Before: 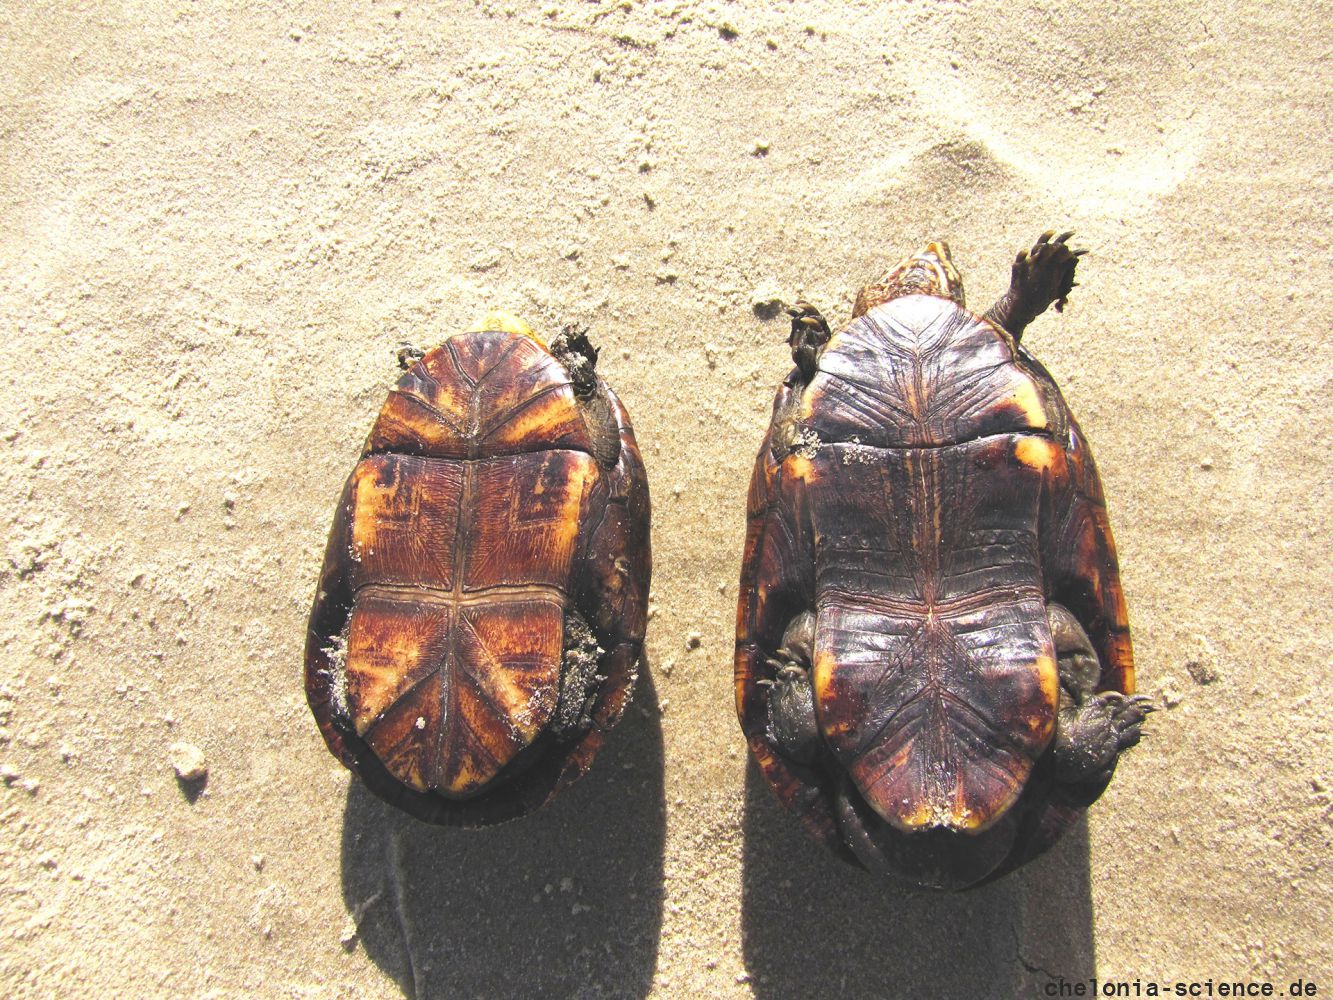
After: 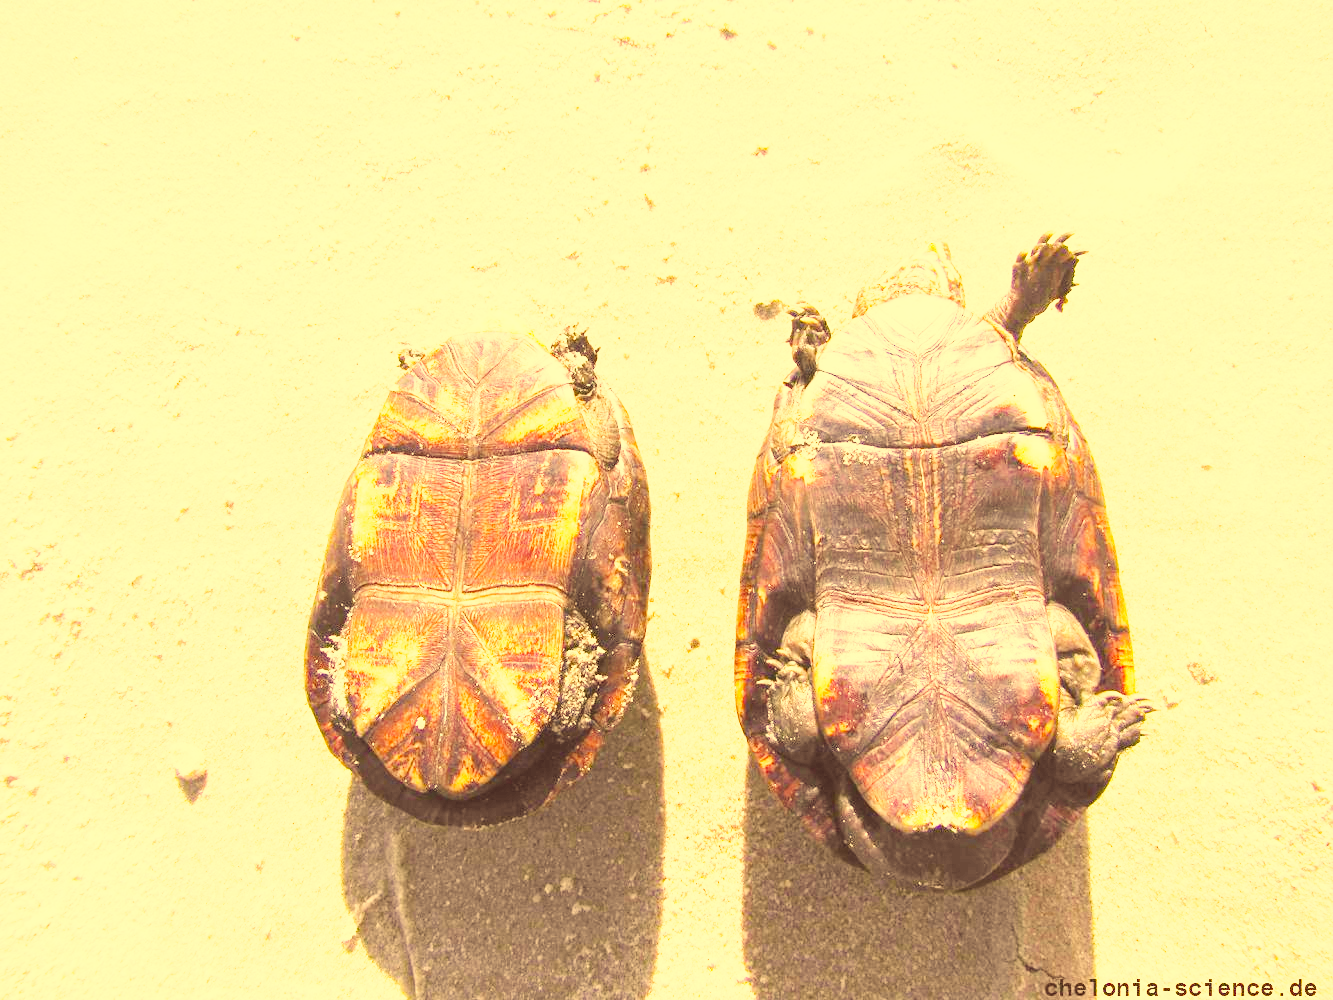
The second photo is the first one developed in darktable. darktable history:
exposure: exposure 1 EV, compensate highlight preservation false
base curve: curves: ch0 [(0, 0) (0, 0) (0.002, 0.001) (0.008, 0.003) (0.019, 0.011) (0.037, 0.037) (0.064, 0.11) (0.102, 0.232) (0.152, 0.379) (0.216, 0.524) (0.296, 0.665) (0.394, 0.789) (0.512, 0.881) (0.651, 0.945) (0.813, 0.986) (1, 1)], preserve colors none
color correction: highlights a* 9.95, highlights b* 39.24, shadows a* 14.28, shadows b* 3.65
